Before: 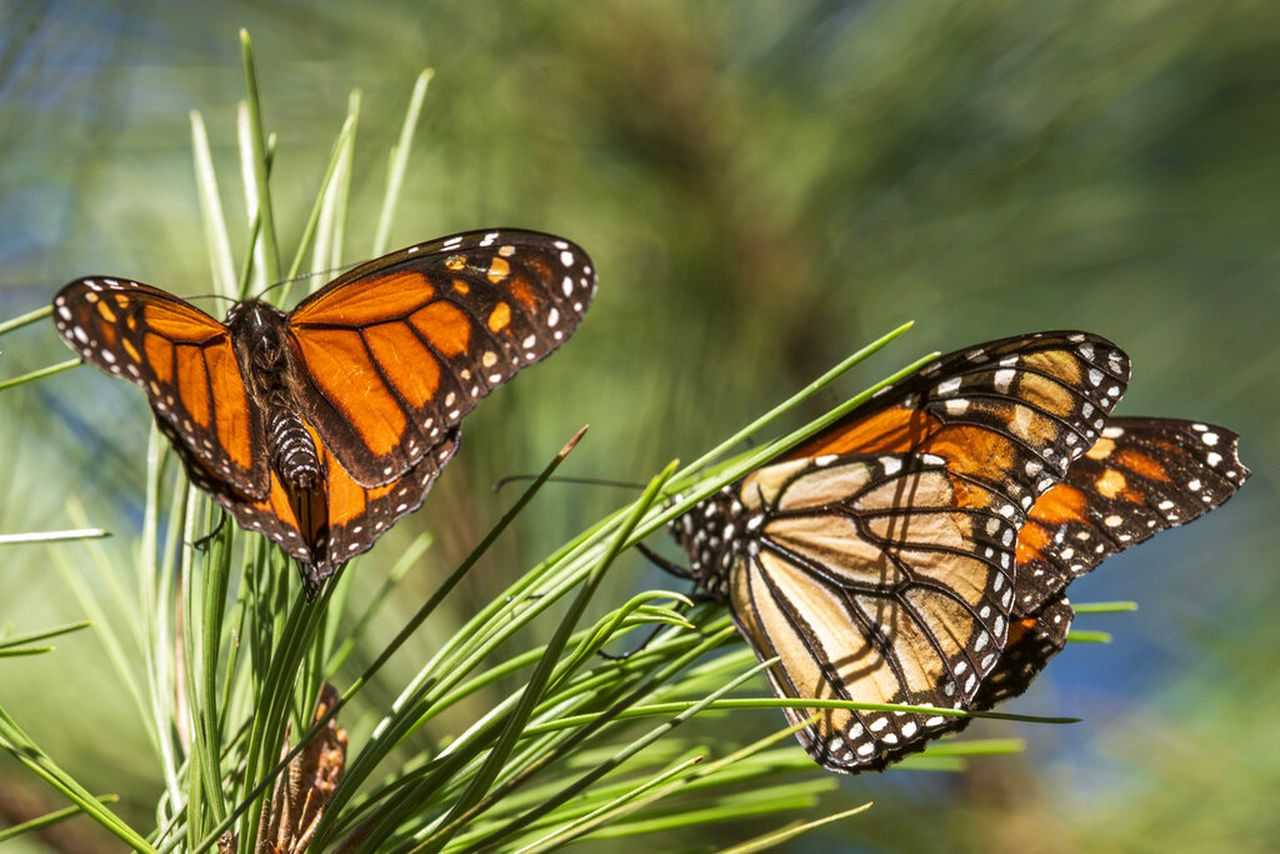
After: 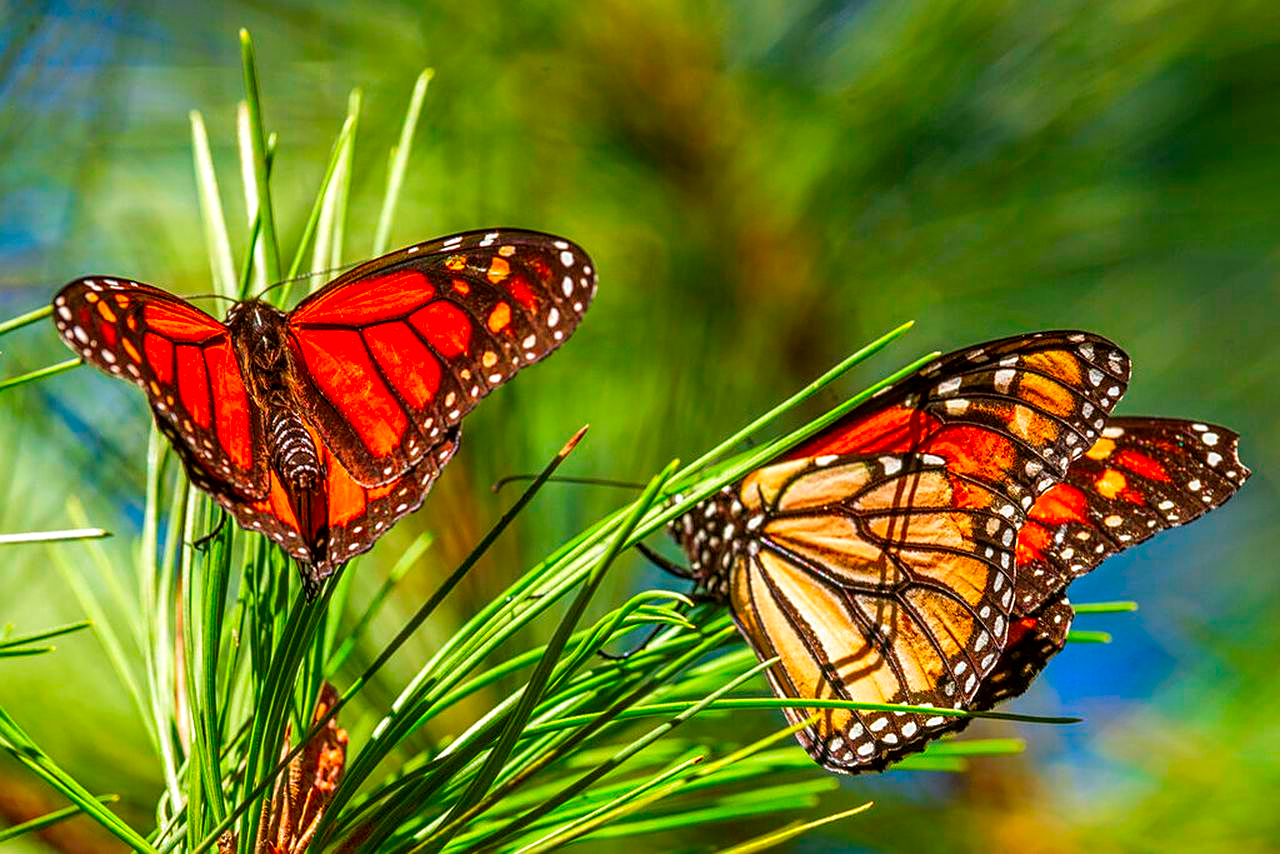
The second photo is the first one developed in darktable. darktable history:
color correction: highlights b* 0.056, saturation 1.8
sharpen: on, module defaults
local contrast: on, module defaults
